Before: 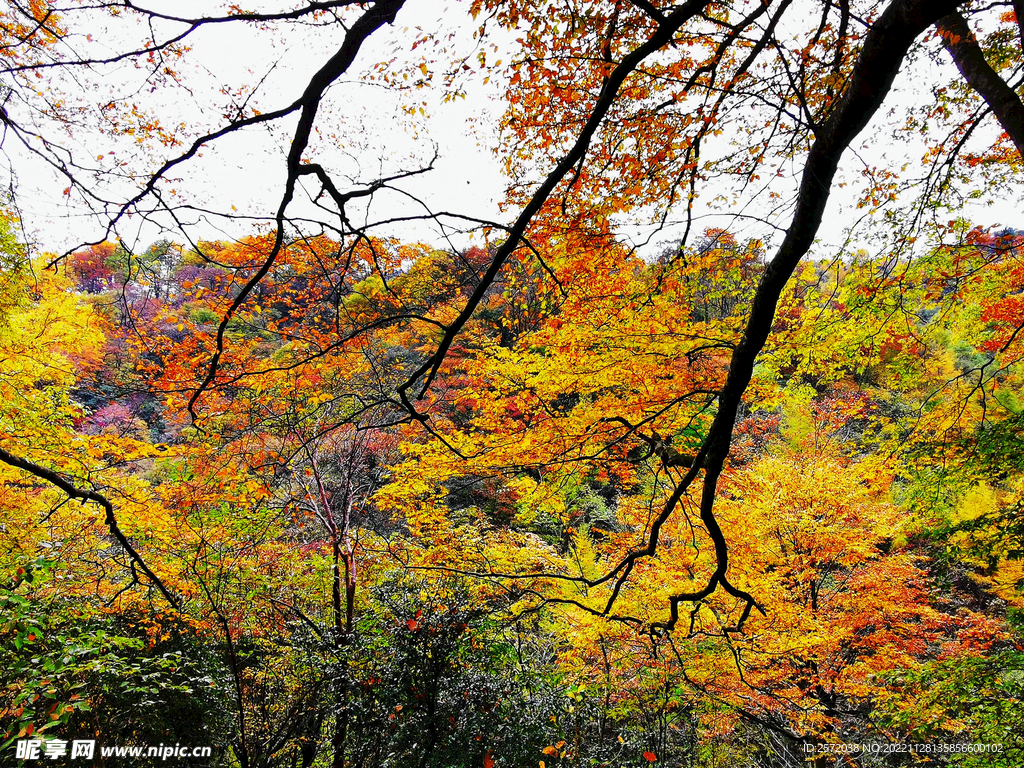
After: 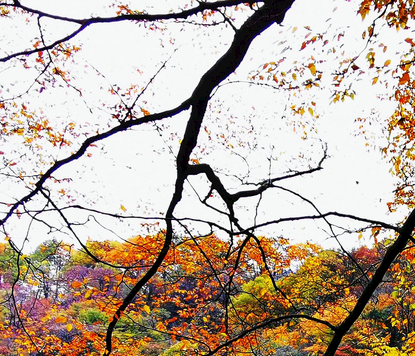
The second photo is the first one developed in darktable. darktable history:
crop and rotate: left 10.927%, top 0.098%, right 48.53%, bottom 53.515%
velvia: on, module defaults
